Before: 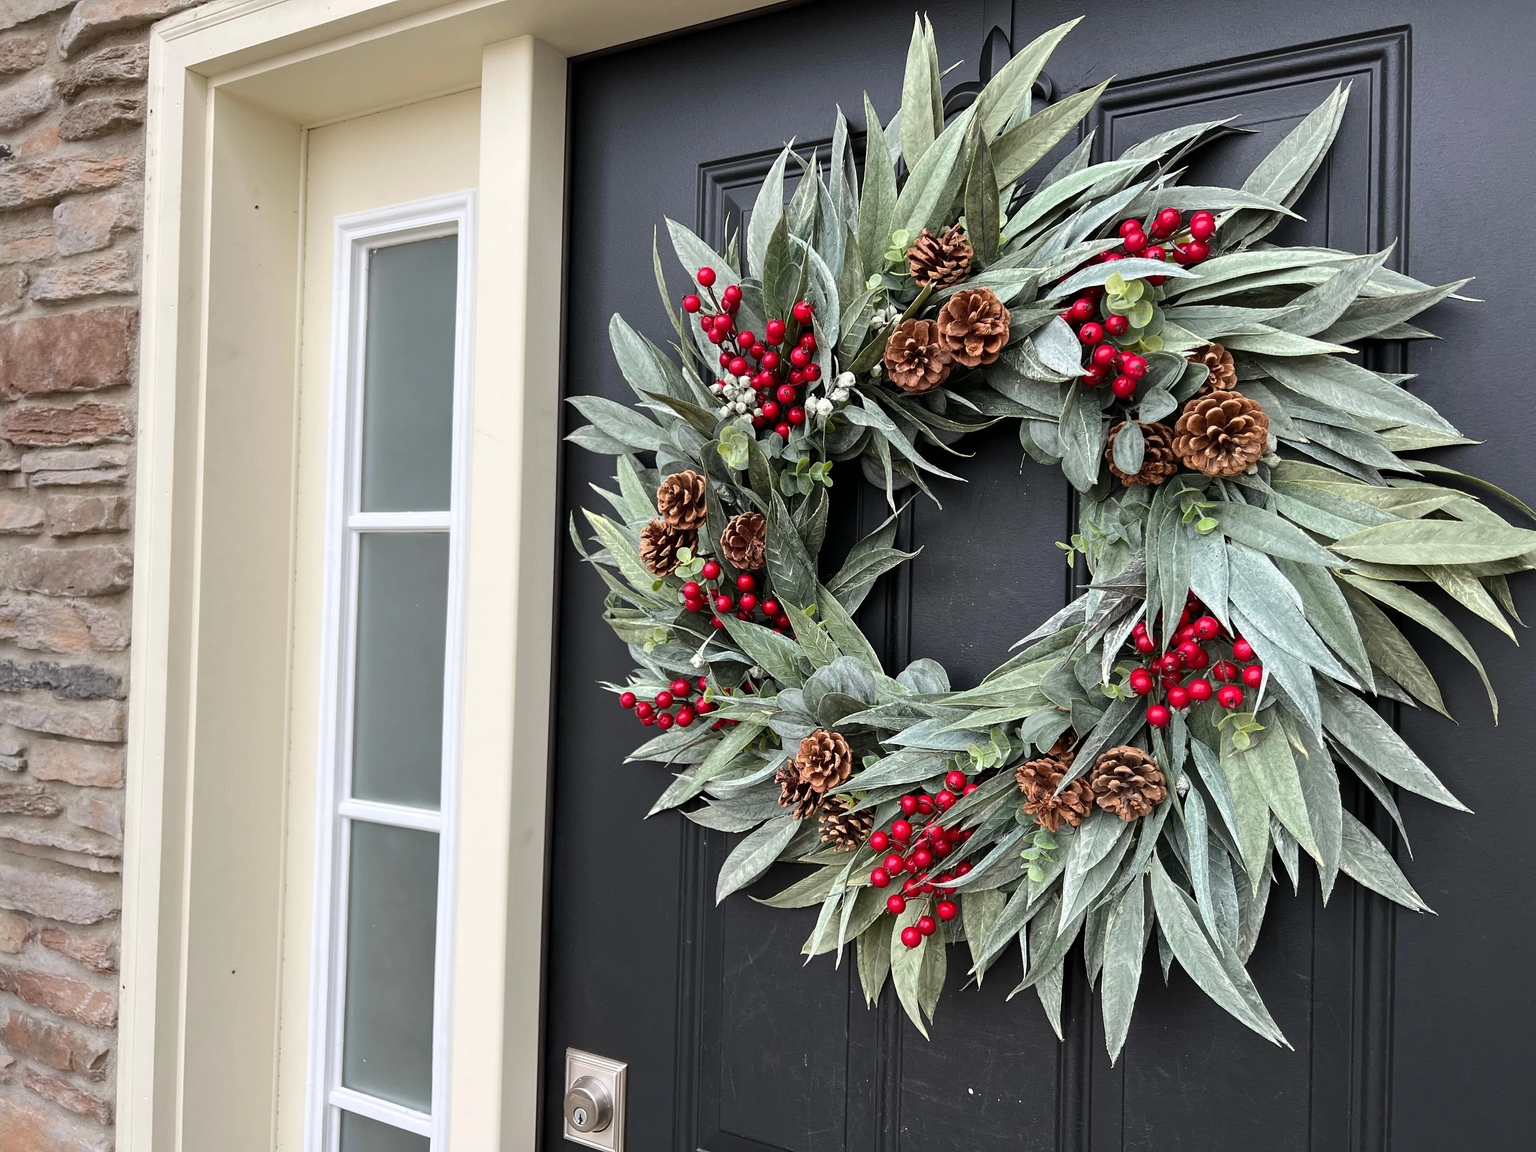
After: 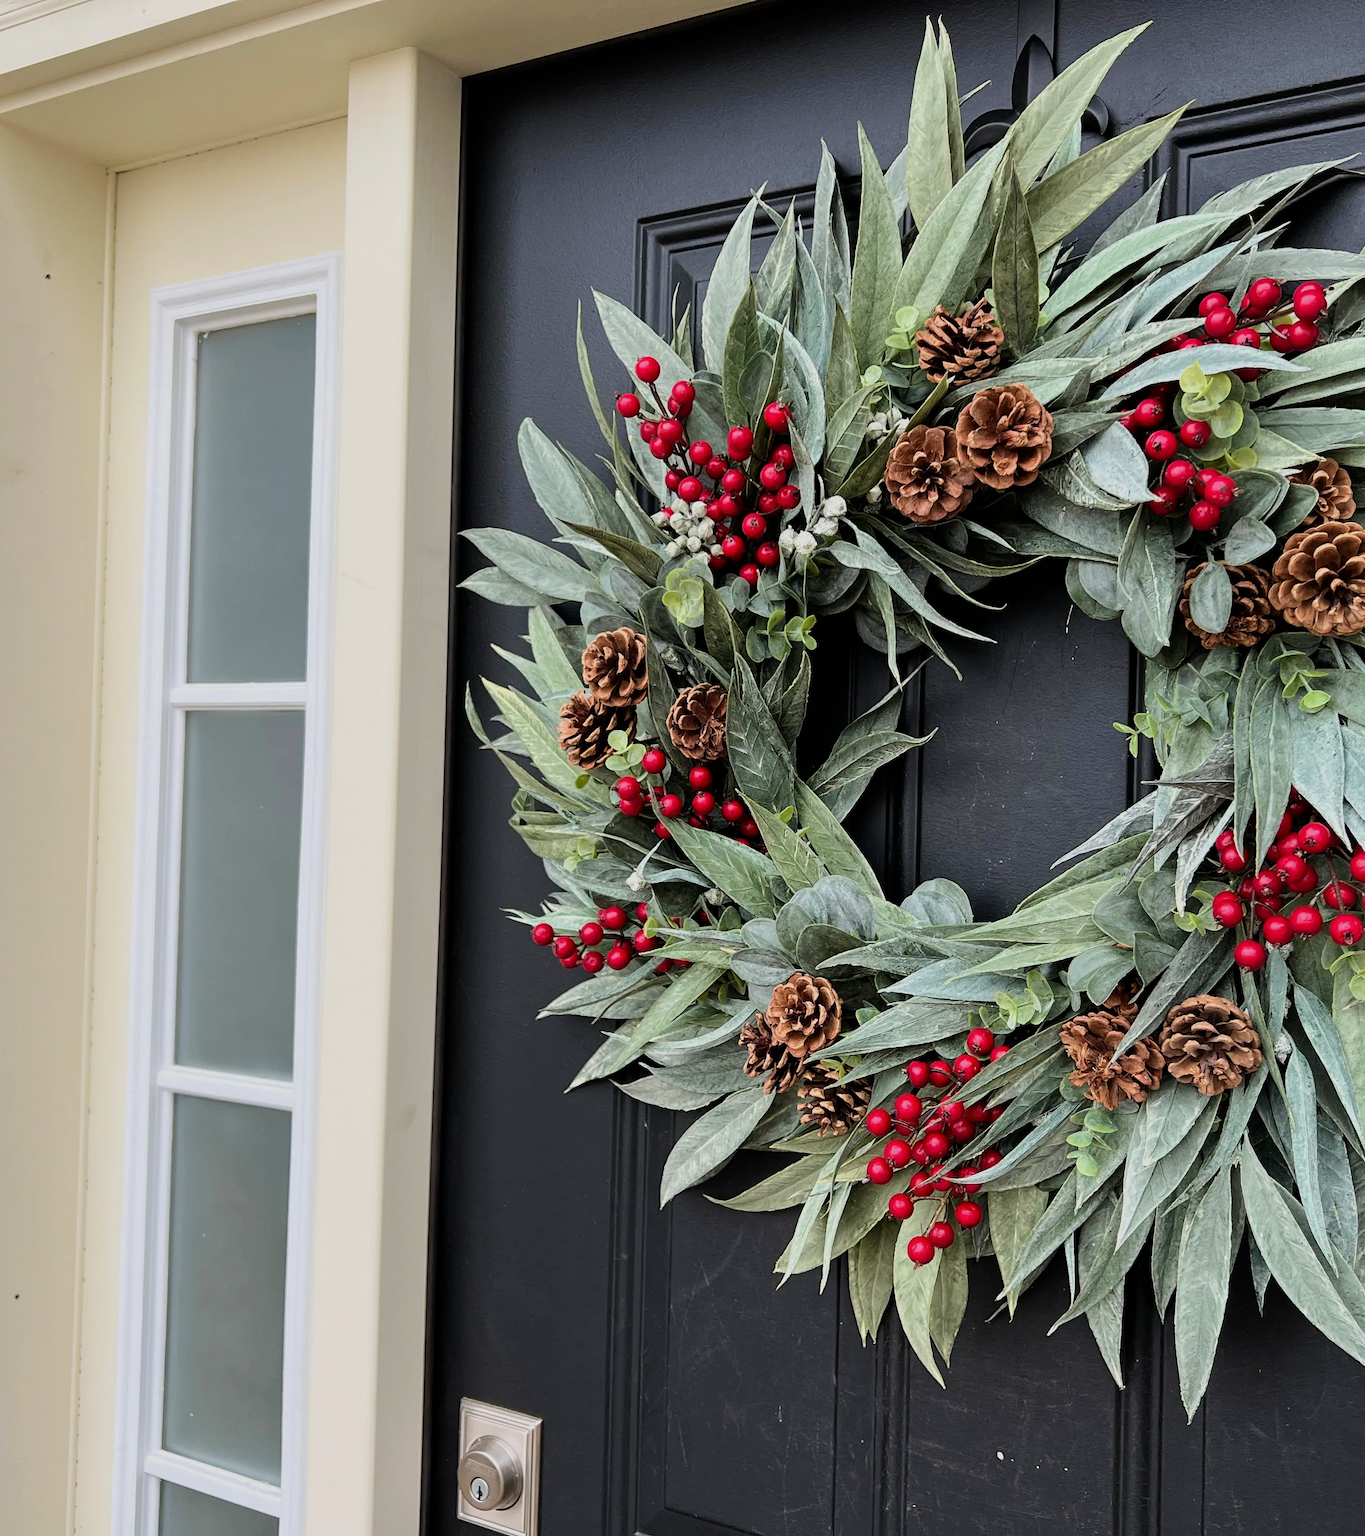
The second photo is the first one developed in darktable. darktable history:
velvia: on, module defaults
crop and rotate: left 14.385%, right 18.948%
filmic rgb: black relative exposure -8.15 EV, white relative exposure 3.76 EV, hardness 4.46
